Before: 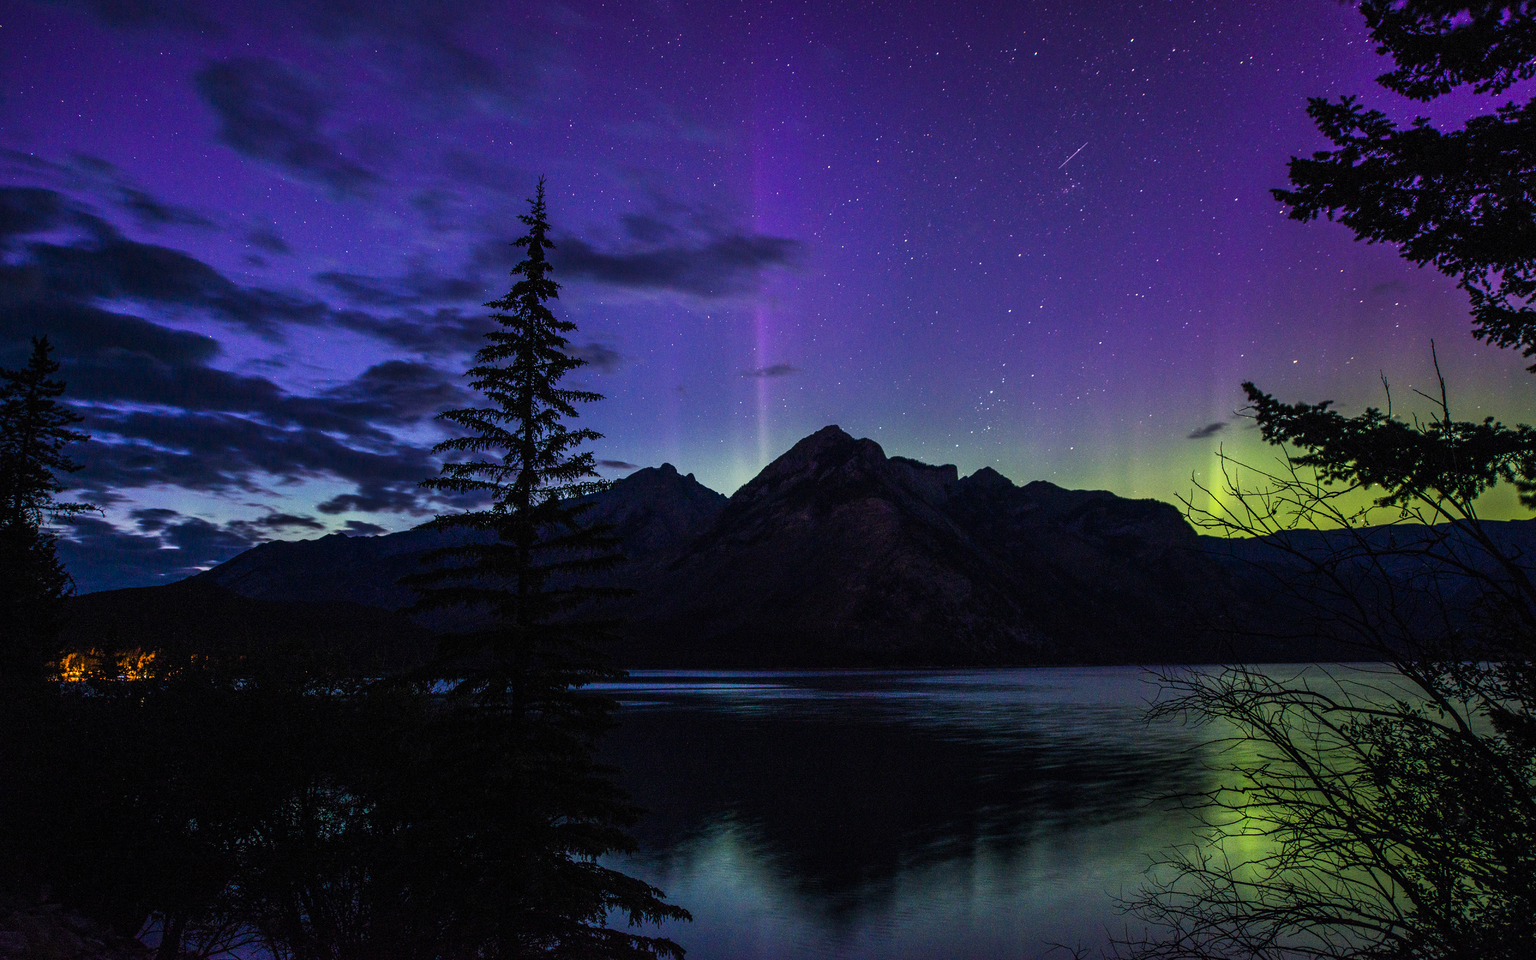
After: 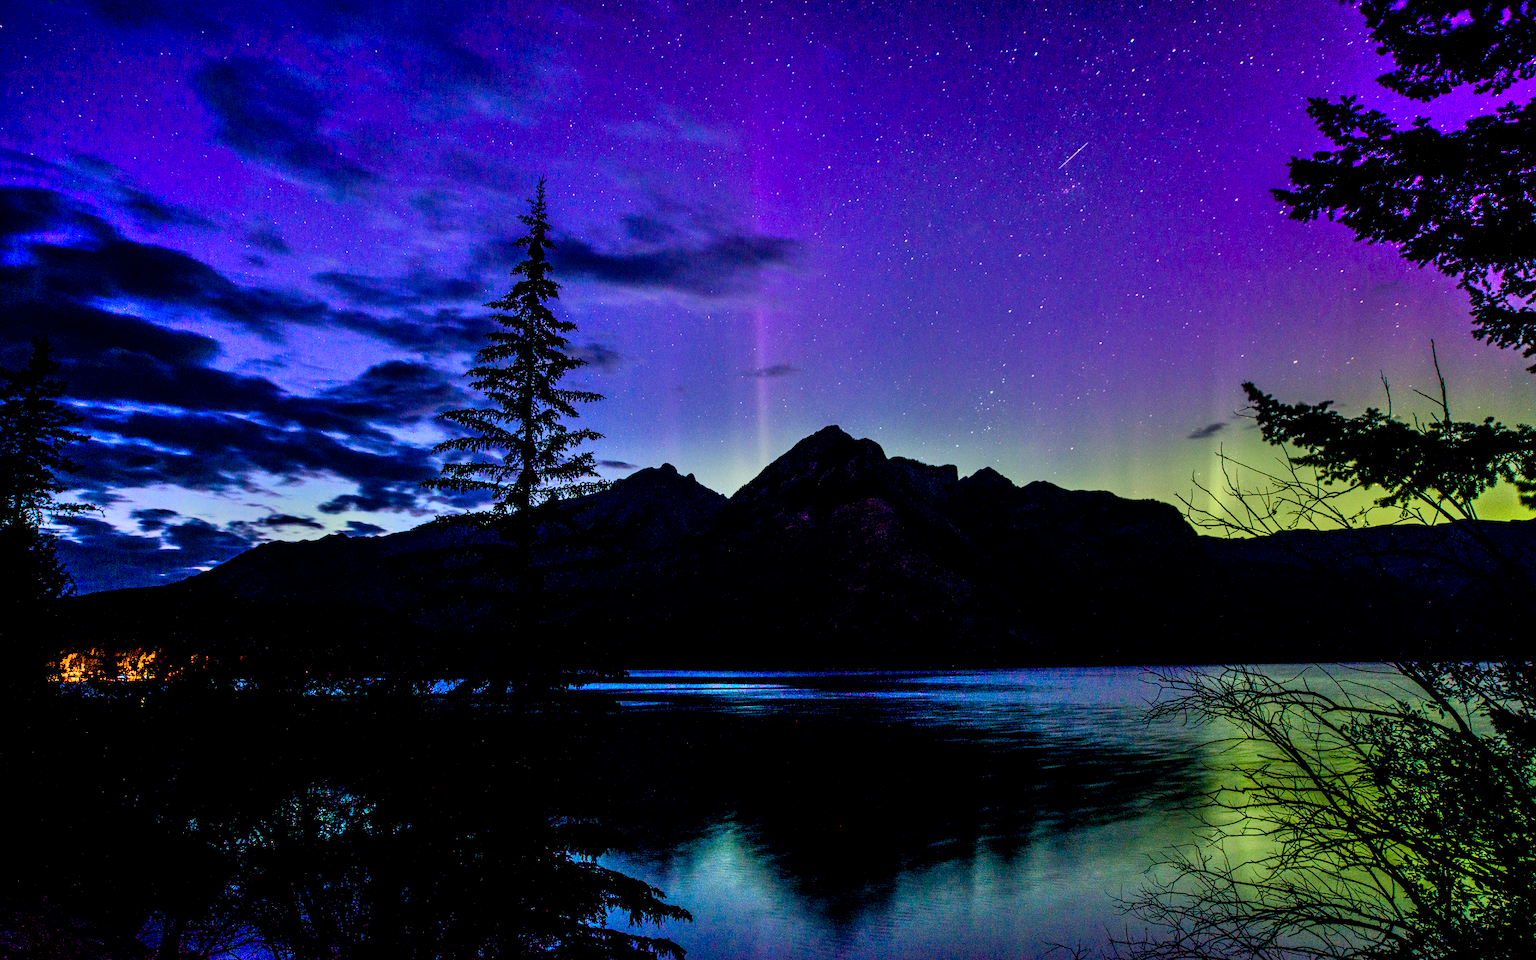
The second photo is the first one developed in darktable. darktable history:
shadows and highlights: white point adjustment 0.05, highlights color adjustment 55.9%, soften with gaussian
color balance rgb: shadows lift › chroma 1%, shadows lift › hue 113°, highlights gain › chroma 0.2%, highlights gain › hue 333°, perceptual saturation grading › global saturation 20%, perceptual saturation grading › highlights -50%, perceptual saturation grading › shadows 25%, contrast -10%
exposure: black level correction 0.009, exposure 0.014 EV, compensate highlight preservation false
